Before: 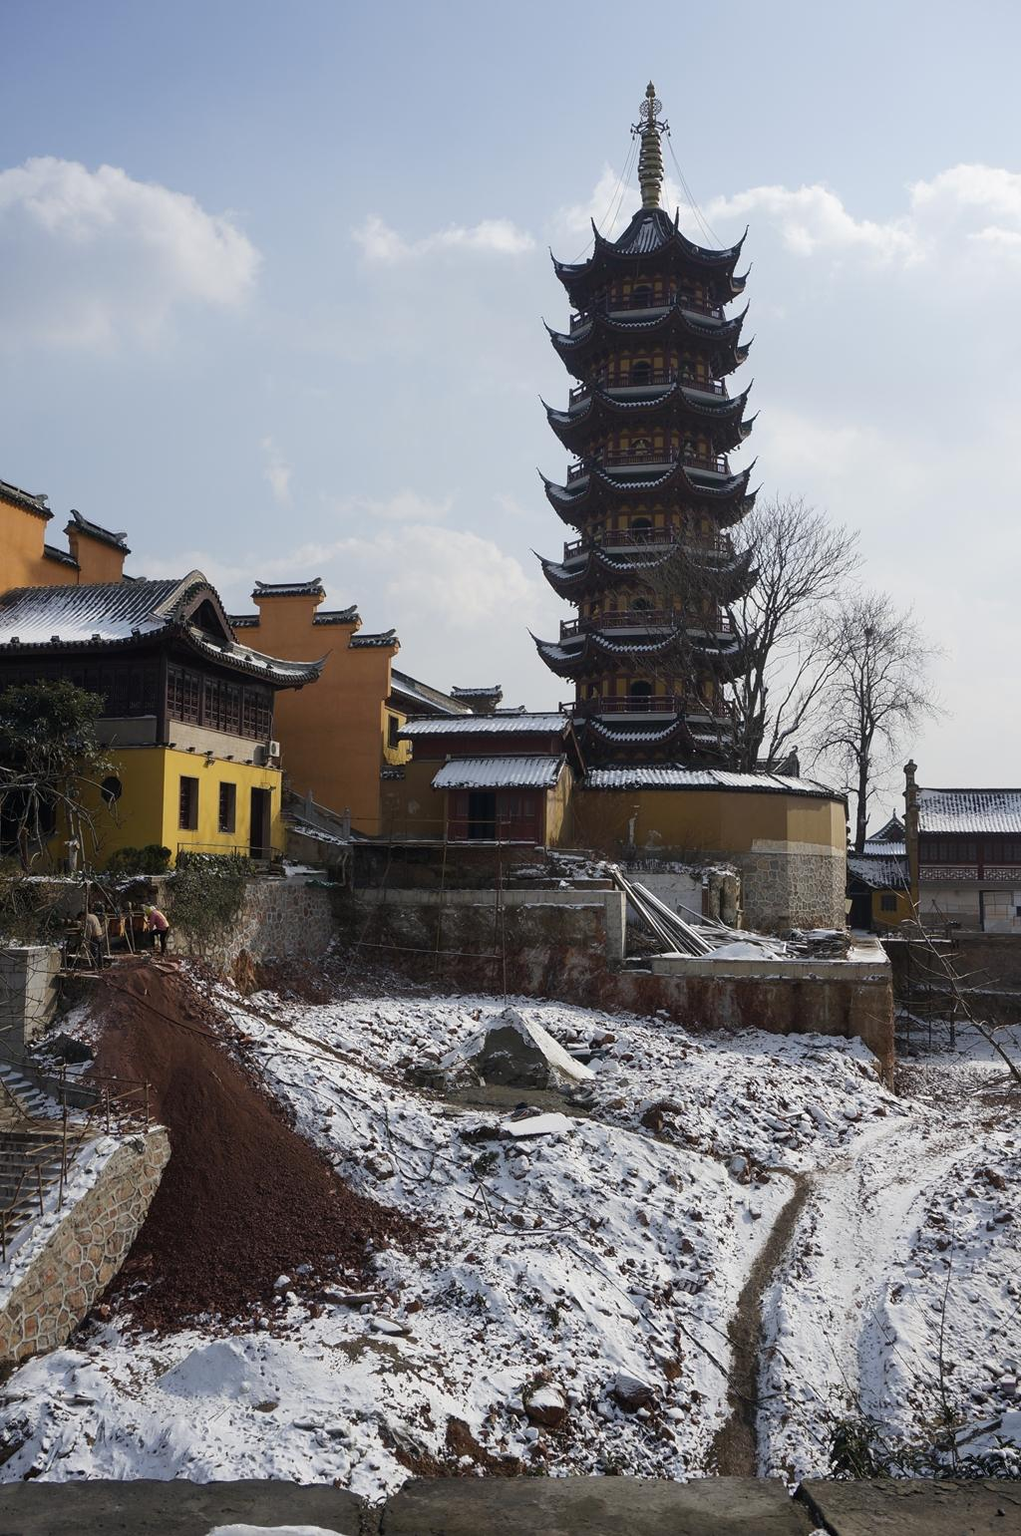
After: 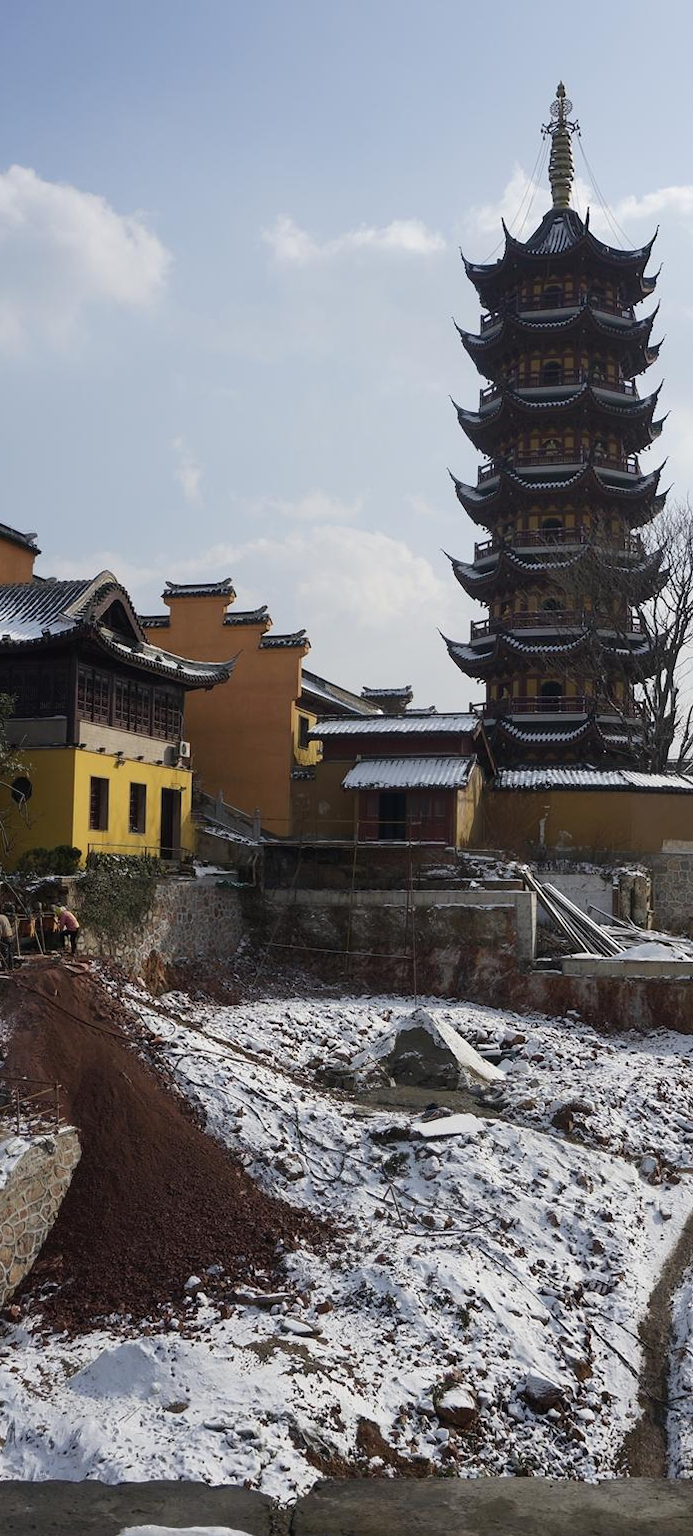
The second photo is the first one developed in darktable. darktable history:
crop and rotate: left 8.802%, right 23.321%
